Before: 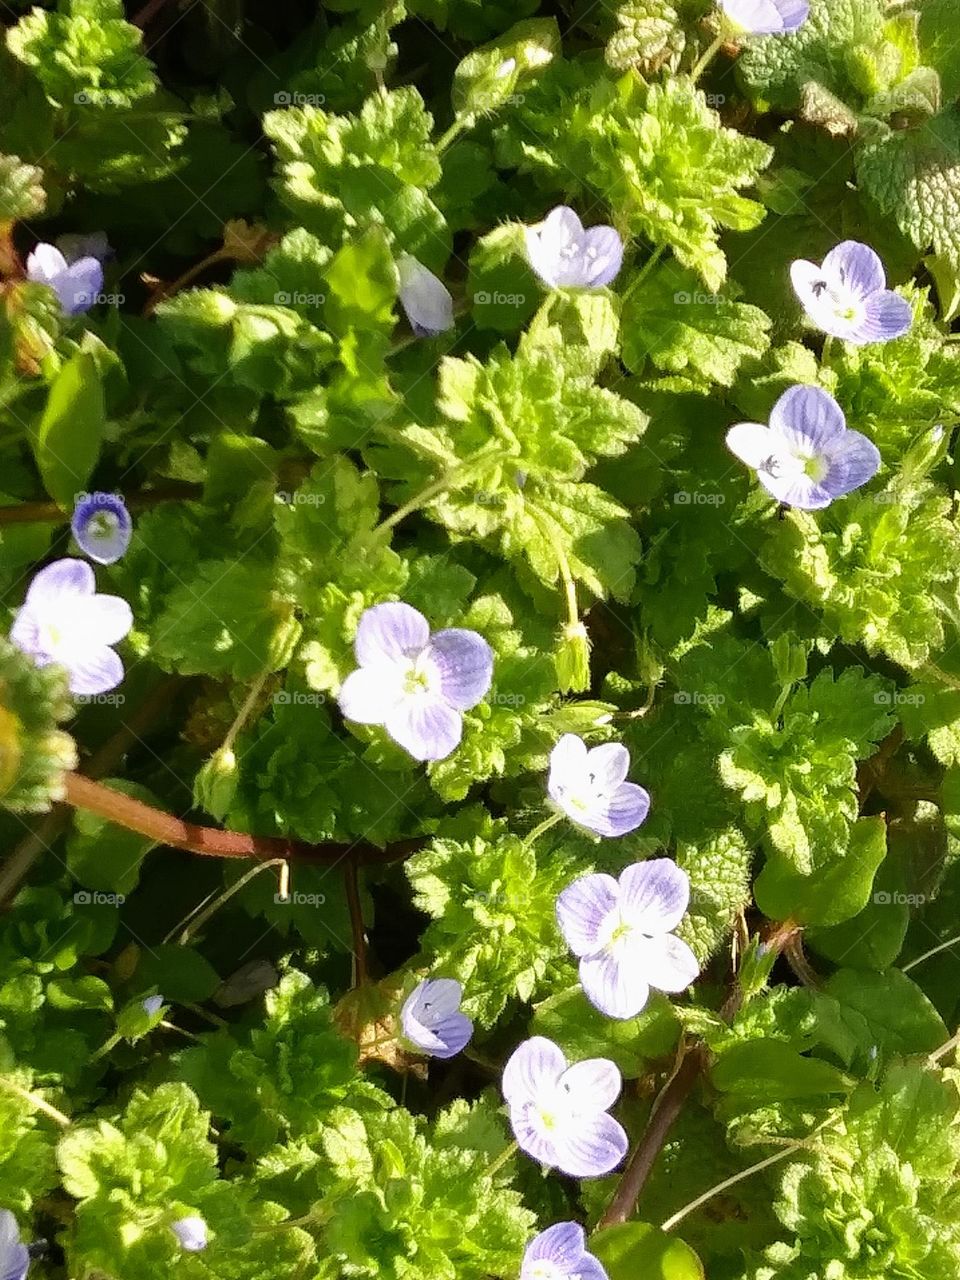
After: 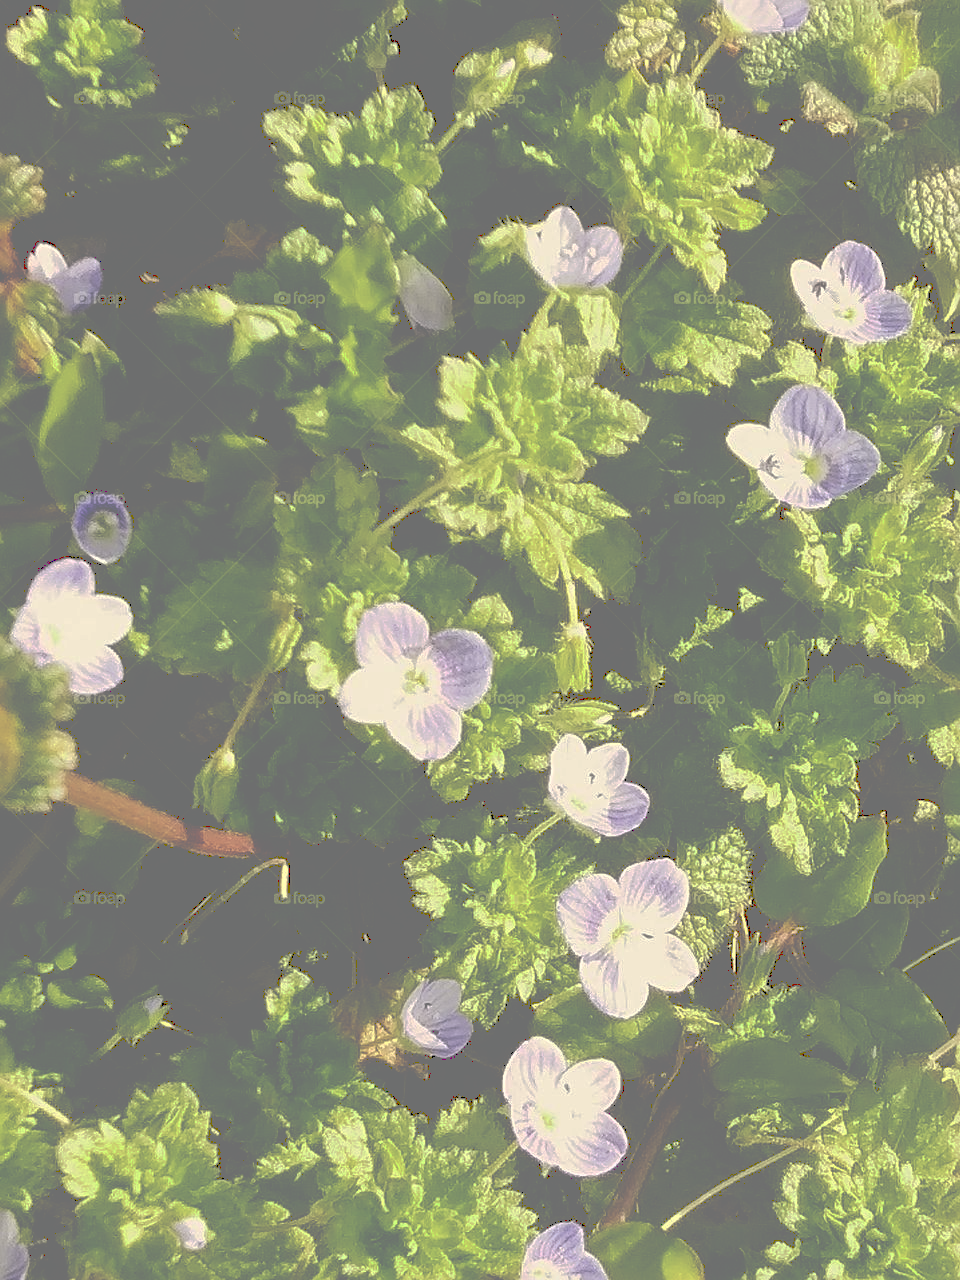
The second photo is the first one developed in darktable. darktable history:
tone curve: curves: ch0 [(0, 0) (0.003, 0.464) (0.011, 0.464) (0.025, 0.464) (0.044, 0.464) (0.069, 0.464) (0.1, 0.463) (0.136, 0.463) (0.177, 0.464) (0.224, 0.469) (0.277, 0.482) (0.335, 0.501) (0.399, 0.53) (0.468, 0.567) (0.543, 0.61) (0.623, 0.663) (0.709, 0.718) (0.801, 0.779) (0.898, 0.842) (1, 1)], preserve colors none
color balance: lift [1.005, 1.002, 0.998, 0.998], gamma [1, 1.021, 1.02, 0.979], gain [0.923, 1.066, 1.056, 0.934]
fill light: on, module defaults
sharpen: on, module defaults
